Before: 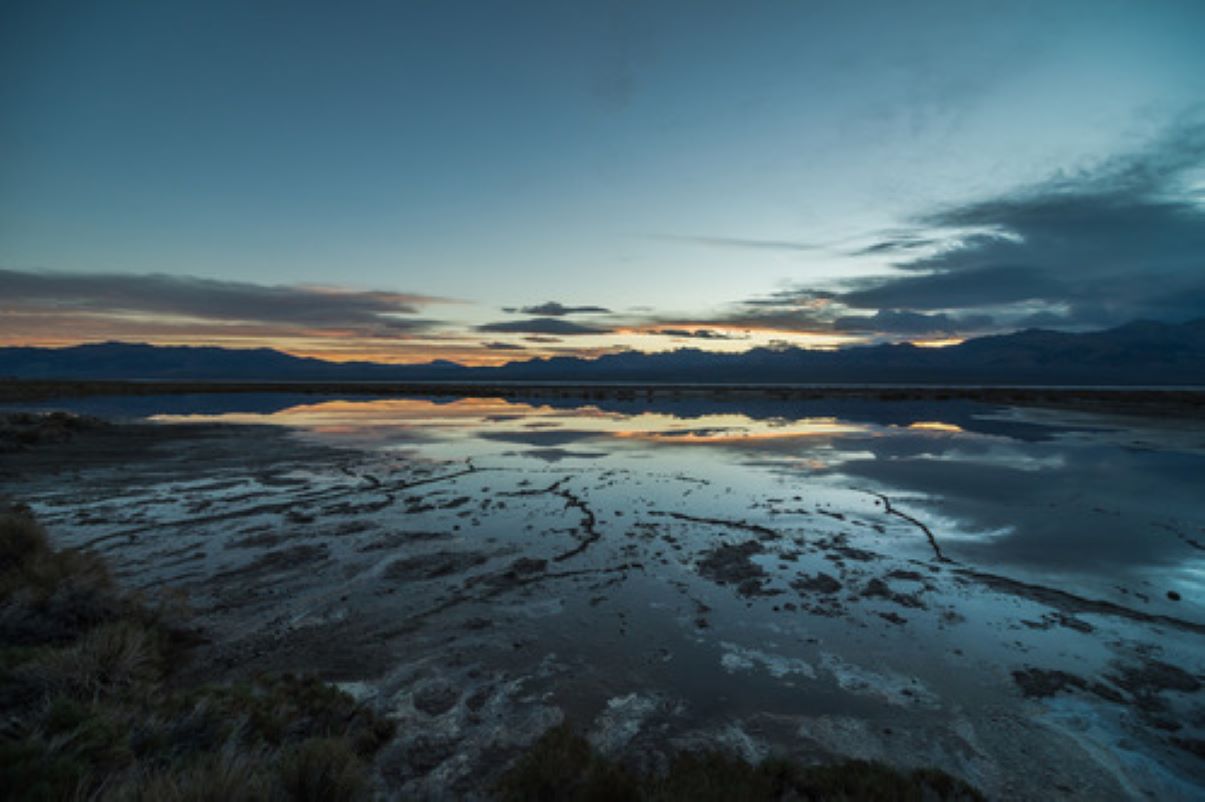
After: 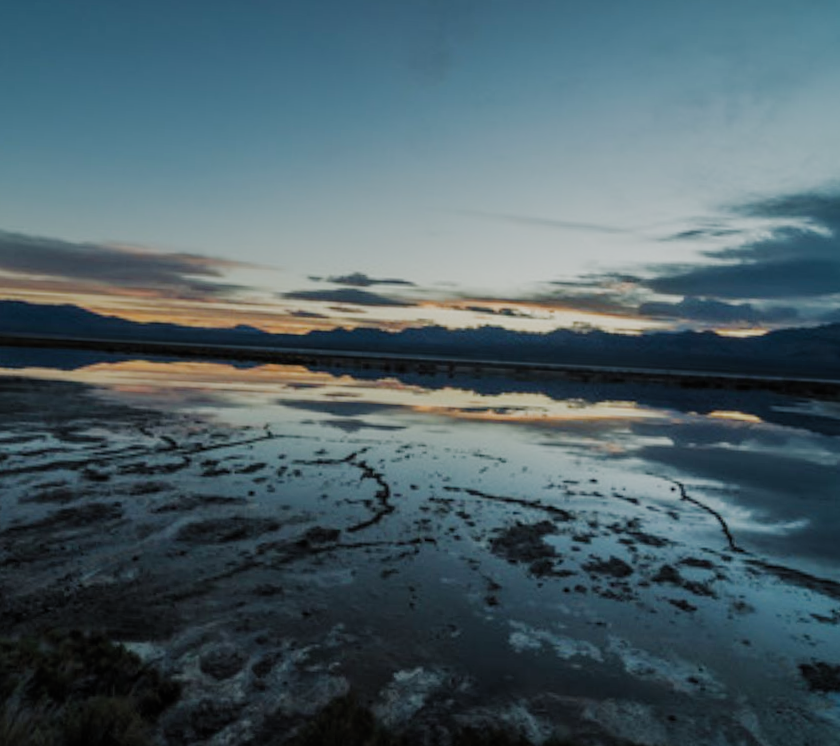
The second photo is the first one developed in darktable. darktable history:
crop and rotate: angle -2.85°, left 14.088%, top 0.028%, right 11.017%, bottom 0.046%
filmic rgb: black relative exposure -6.64 EV, white relative exposure 4.56 EV, hardness 3.26, preserve chrominance no, color science v5 (2021), contrast in shadows safe, contrast in highlights safe
